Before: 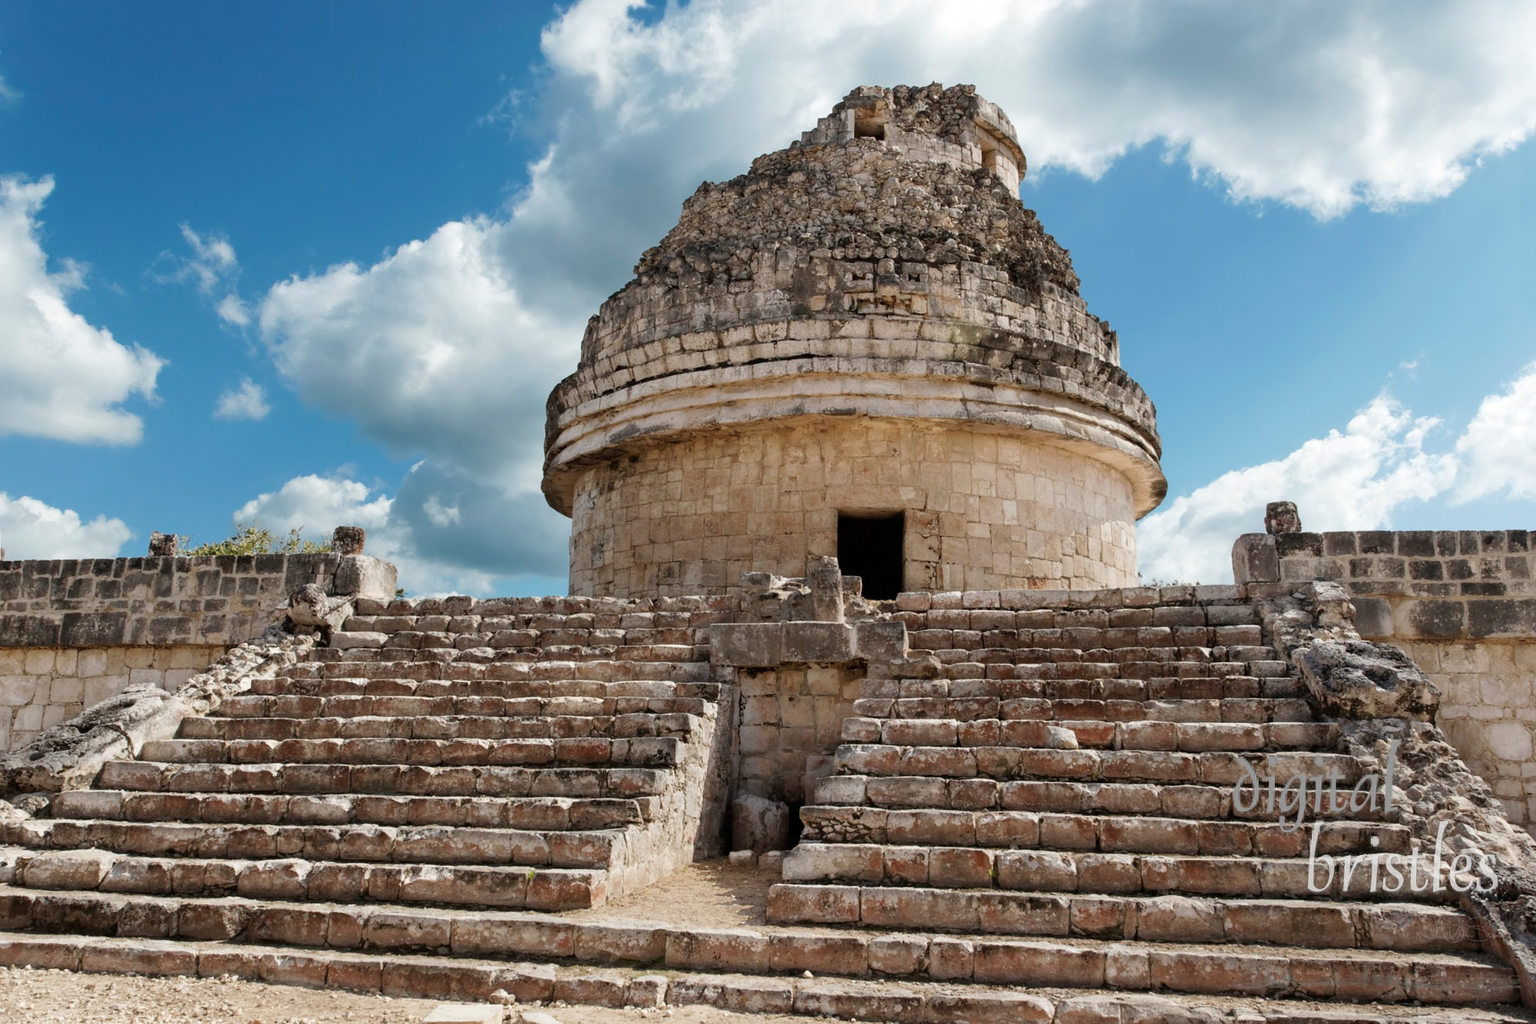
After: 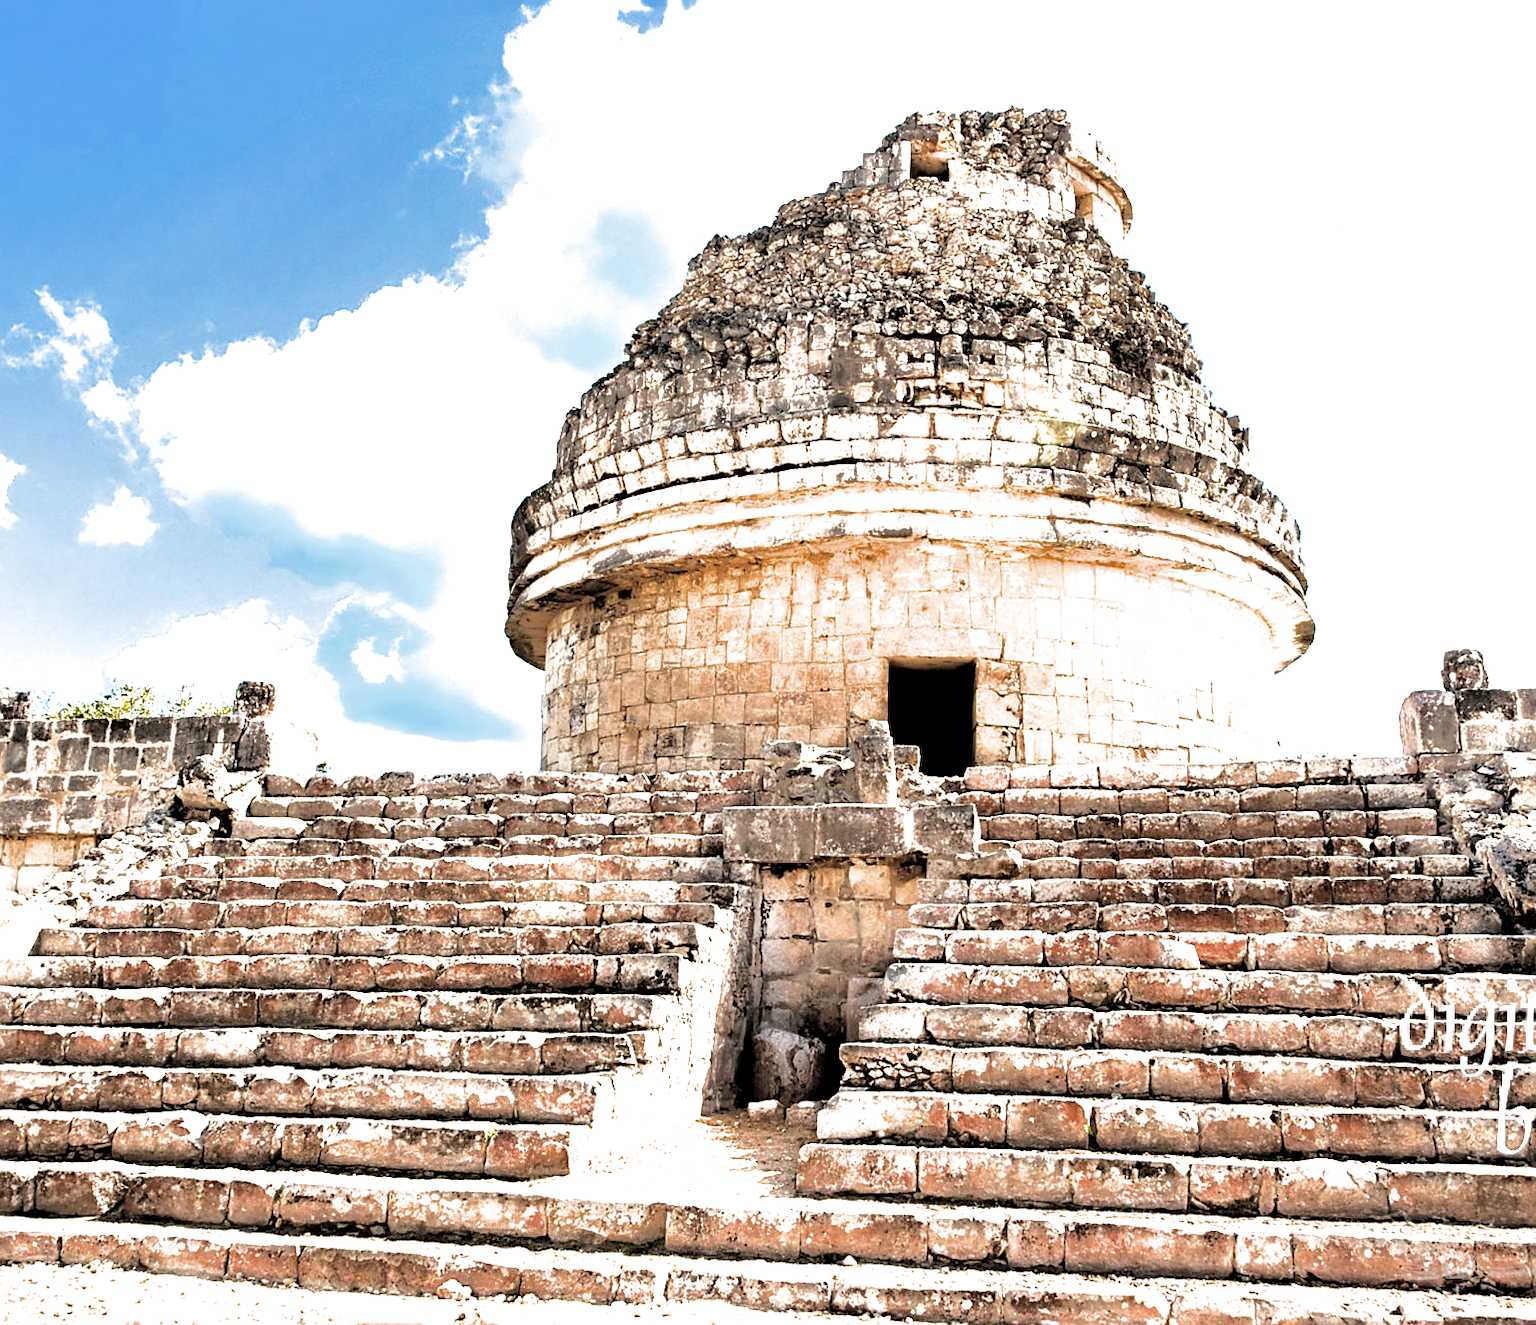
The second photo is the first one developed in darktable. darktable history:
filmic rgb: middle gray luminance 8.76%, black relative exposure -6.29 EV, white relative exposure 2.7 EV, target black luminance 0%, hardness 4.74, latitude 74.17%, contrast 1.337, shadows ↔ highlights balance 9.86%, color science v6 (2022)
sharpen: on, module defaults
crop: left 9.874%, right 12.829%
shadows and highlights: on, module defaults
exposure: black level correction 0, exposure 1.616 EV, compensate highlight preservation false
tone equalizer: -8 EV -0.383 EV, -7 EV -0.42 EV, -6 EV -0.339 EV, -5 EV -0.255 EV, -3 EV 0.248 EV, -2 EV 0.362 EV, -1 EV 0.402 EV, +0 EV 0.439 EV, edges refinement/feathering 500, mask exposure compensation -1.57 EV, preserve details no
